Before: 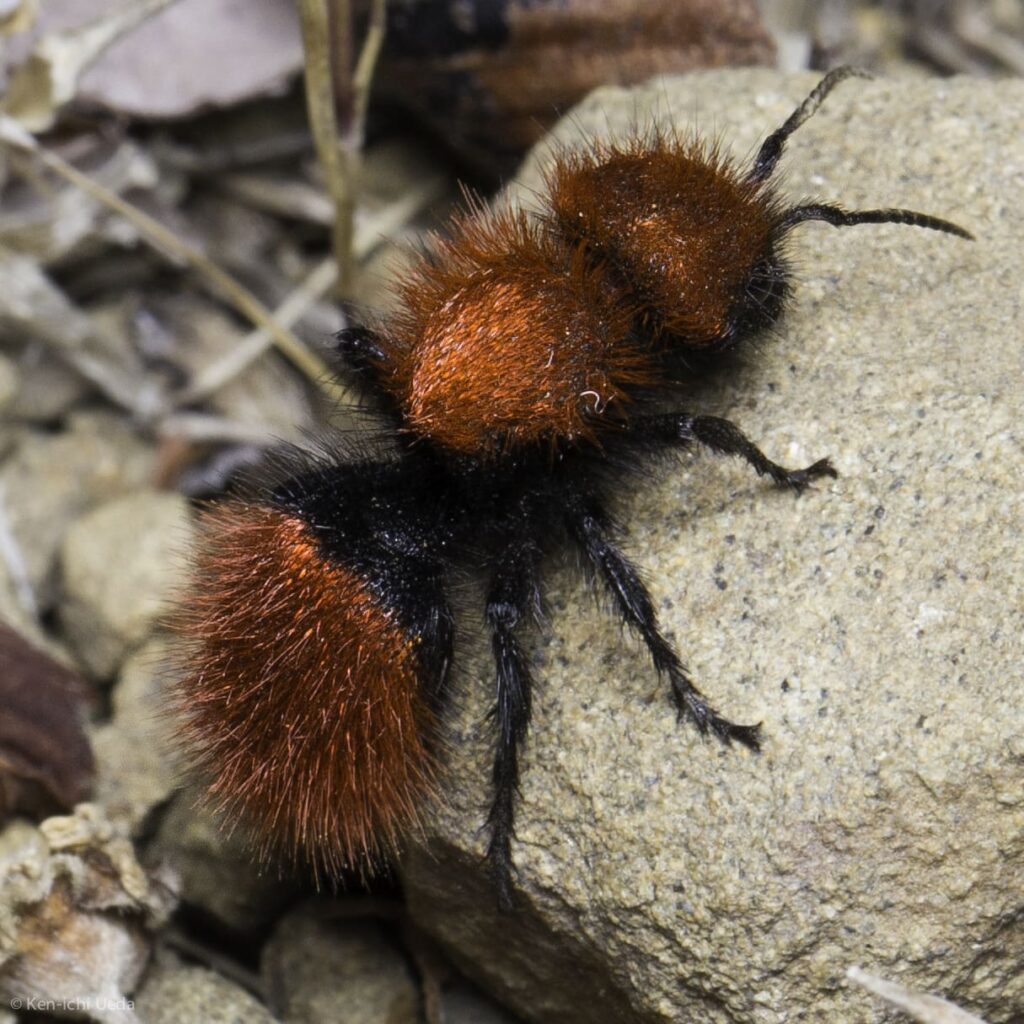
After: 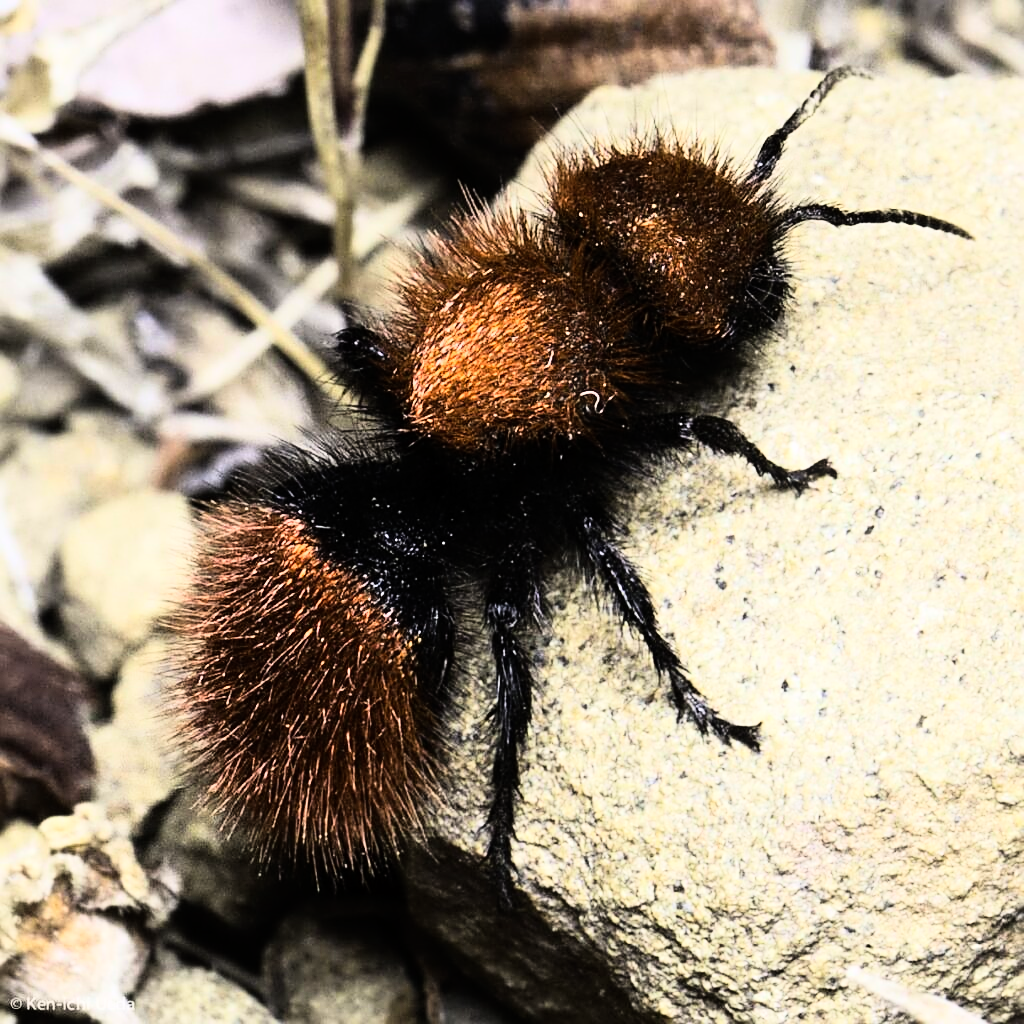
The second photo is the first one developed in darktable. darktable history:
sharpen: on, module defaults
bloom: size 3%, threshold 100%, strength 0%
rgb curve: curves: ch0 [(0, 0) (0.21, 0.15) (0.24, 0.21) (0.5, 0.75) (0.75, 0.96) (0.89, 0.99) (1, 1)]; ch1 [(0, 0.02) (0.21, 0.13) (0.25, 0.2) (0.5, 0.67) (0.75, 0.9) (0.89, 0.97) (1, 1)]; ch2 [(0, 0.02) (0.21, 0.13) (0.25, 0.2) (0.5, 0.67) (0.75, 0.9) (0.89, 0.97) (1, 1)], compensate middle gray true
